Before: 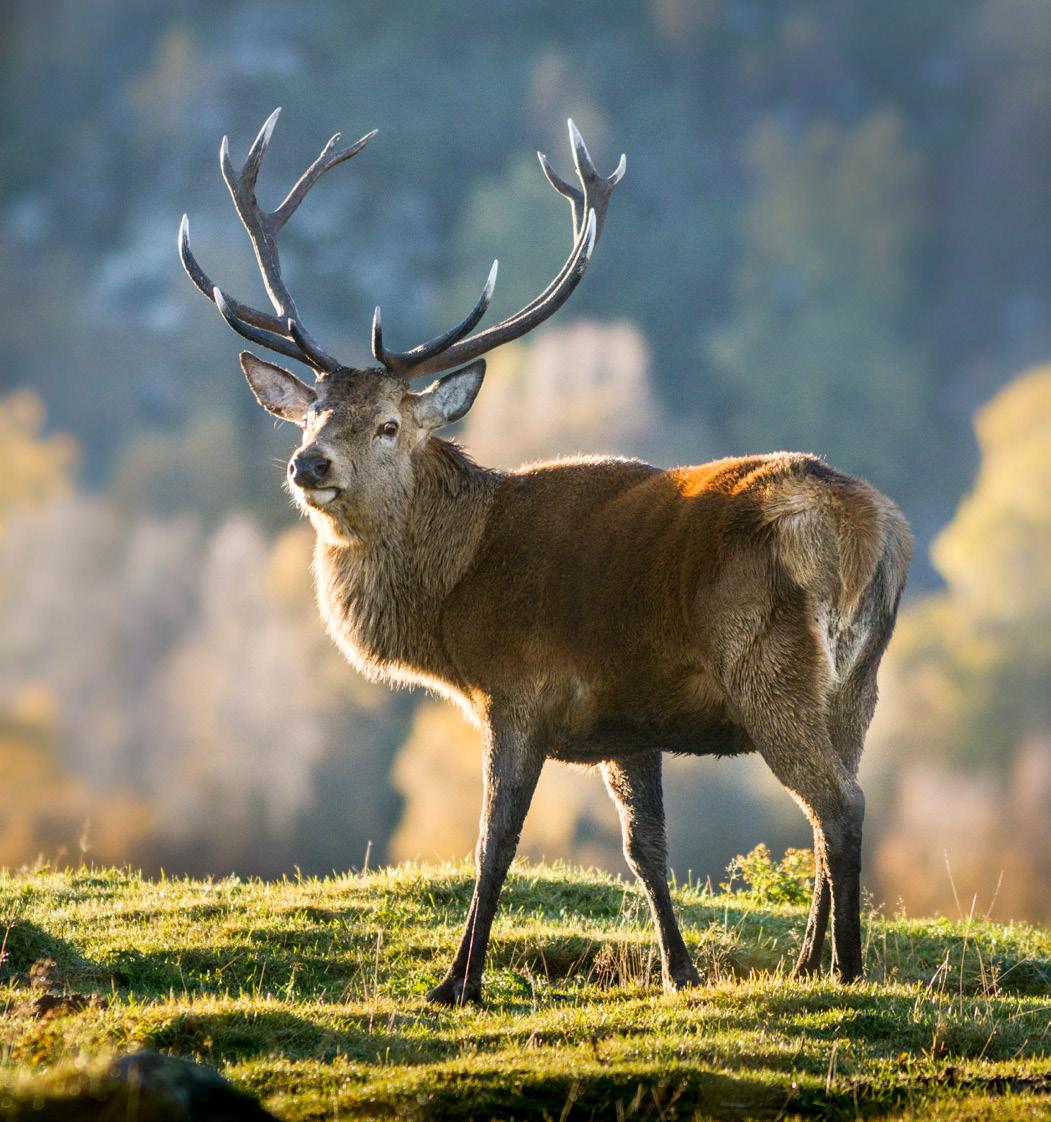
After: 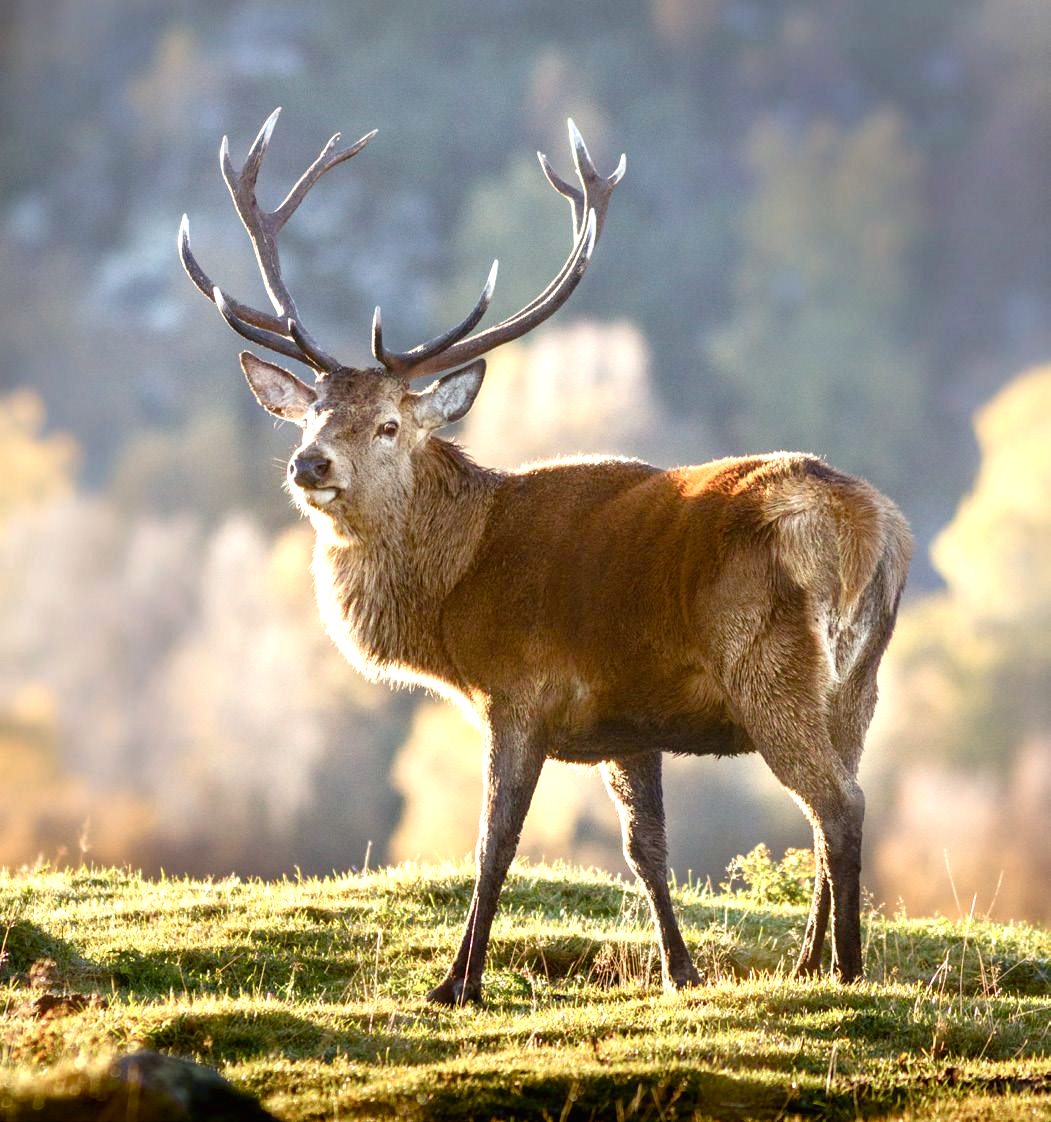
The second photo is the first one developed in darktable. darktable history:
local contrast: mode bilateral grid, contrast 99, coarseness 99, detail 91%, midtone range 0.2
color balance rgb: power › chroma 1.525%, power › hue 28.59°, linear chroma grading › shadows -1.758%, linear chroma grading › highlights -14.91%, linear chroma grading › global chroma -9.616%, linear chroma grading › mid-tones -9.859%, perceptual saturation grading › global saturation 20%, perceptual saturation grading › highlights -25.245%, perceptual saturation grading › shadows 25.735%, global vibrance 9.377%
exposure: black level correction 0, exposure 0.694 EV, compensate highlight preservation false
